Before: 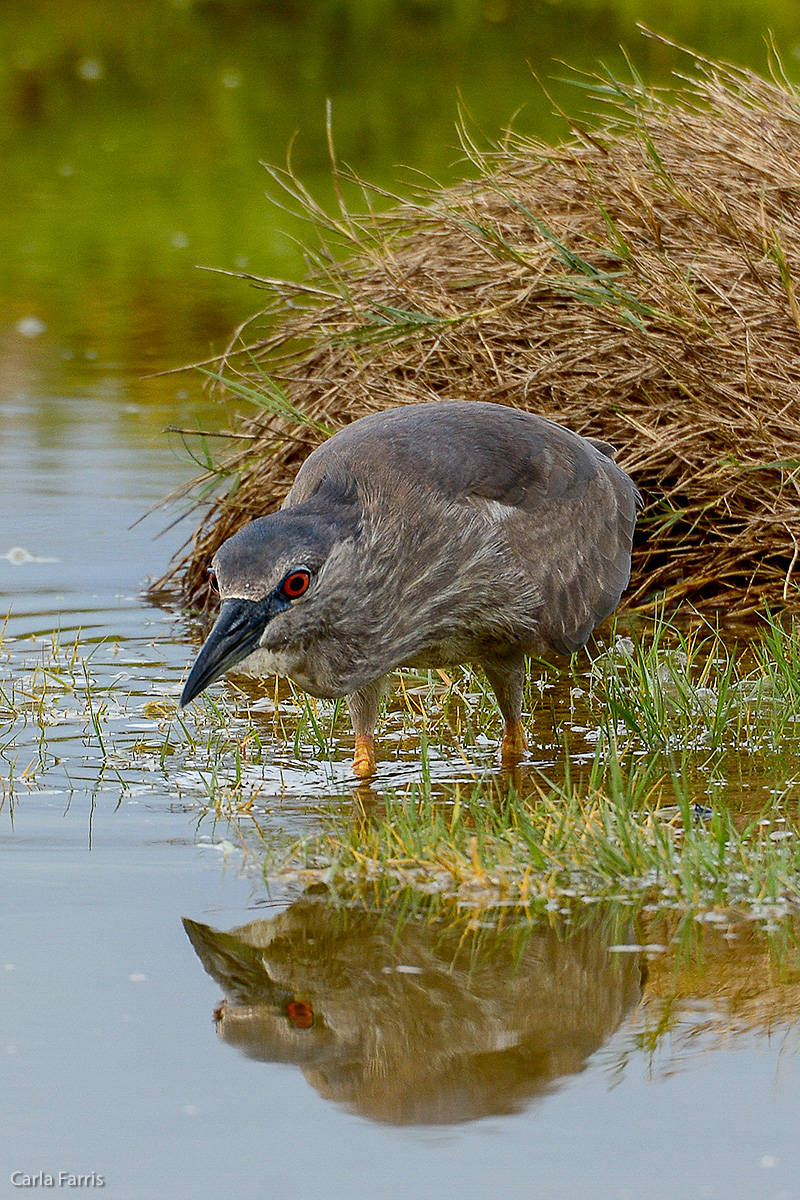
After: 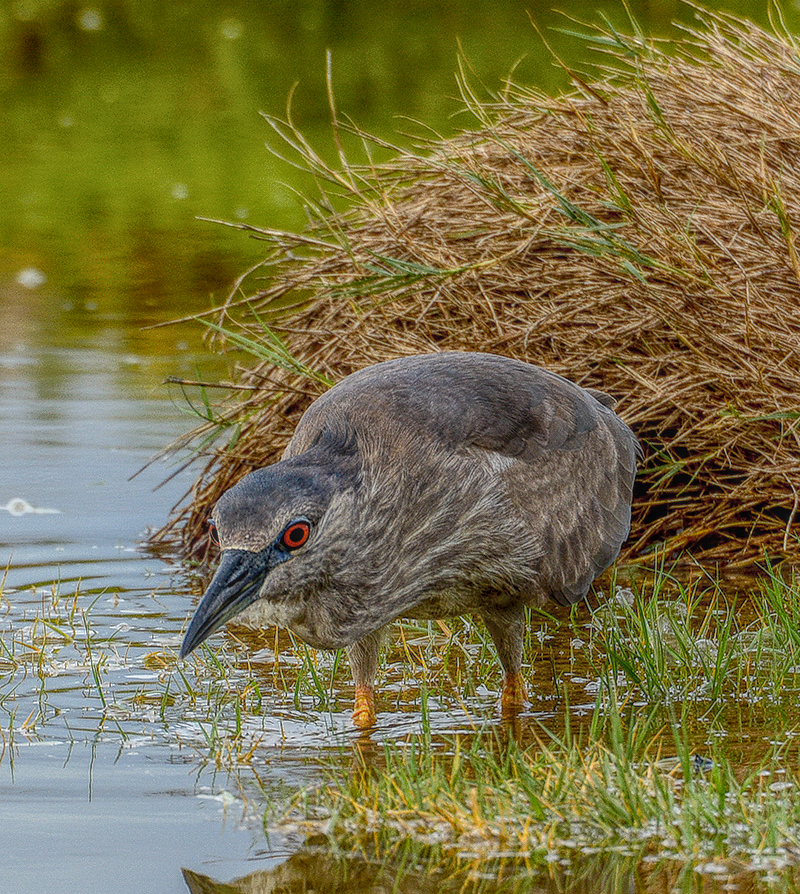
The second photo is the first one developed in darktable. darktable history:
local contrast: highlights 20%, shadows 30%, detail 199%, midtone range 0.2
crop: top 4.133%, bottom 21.344%
